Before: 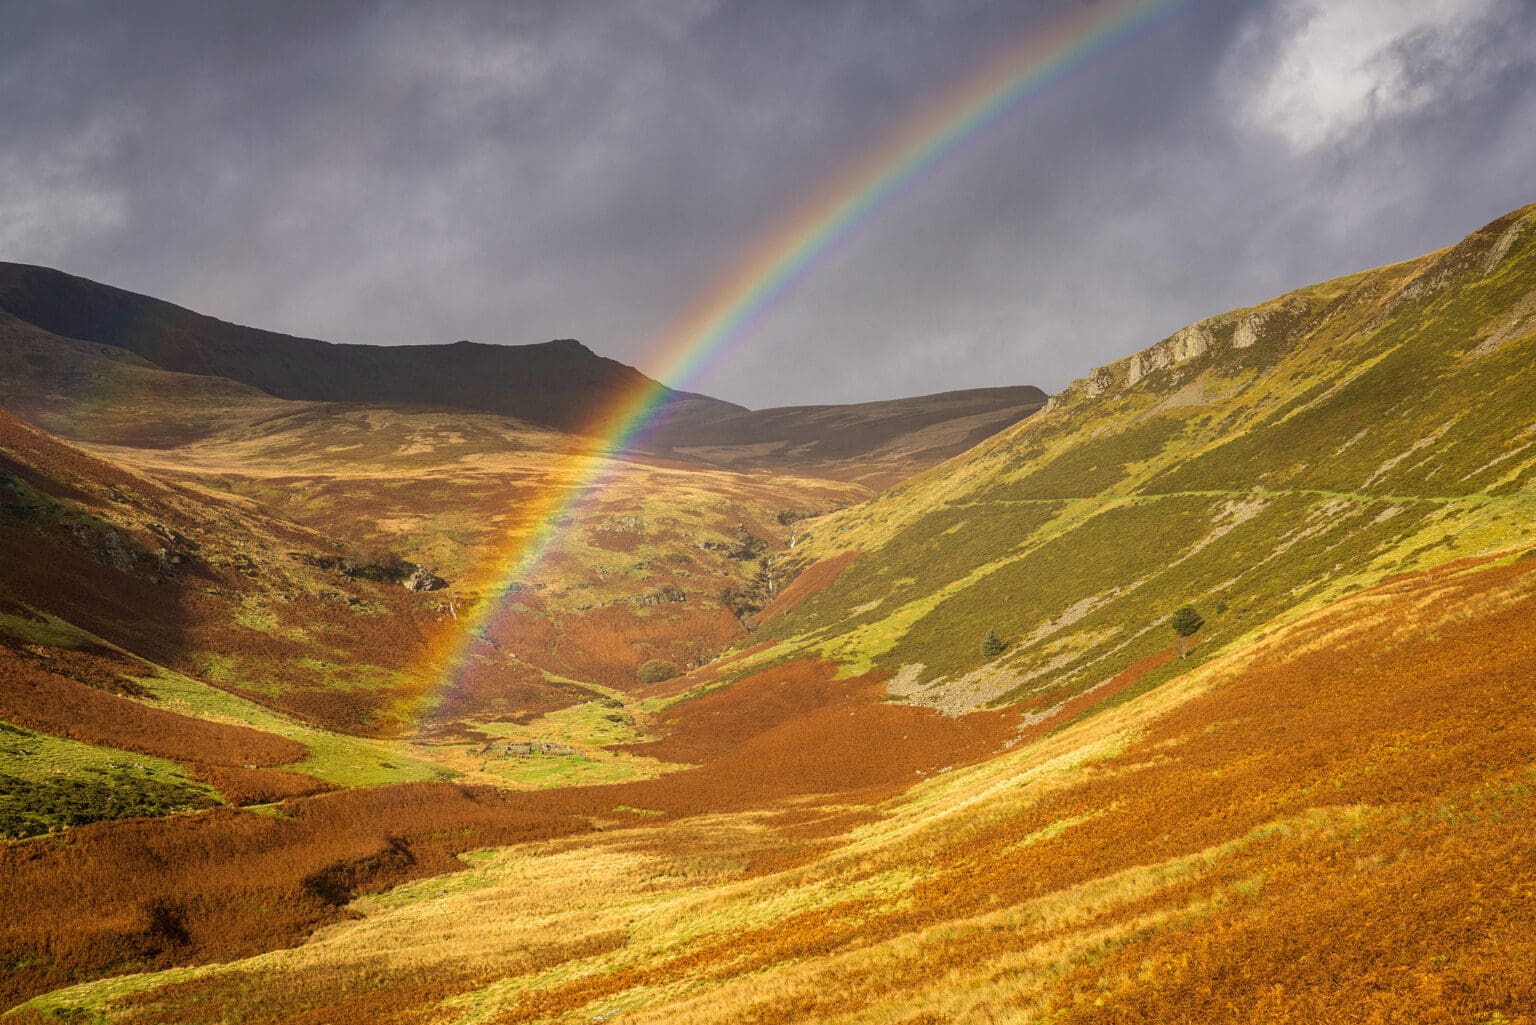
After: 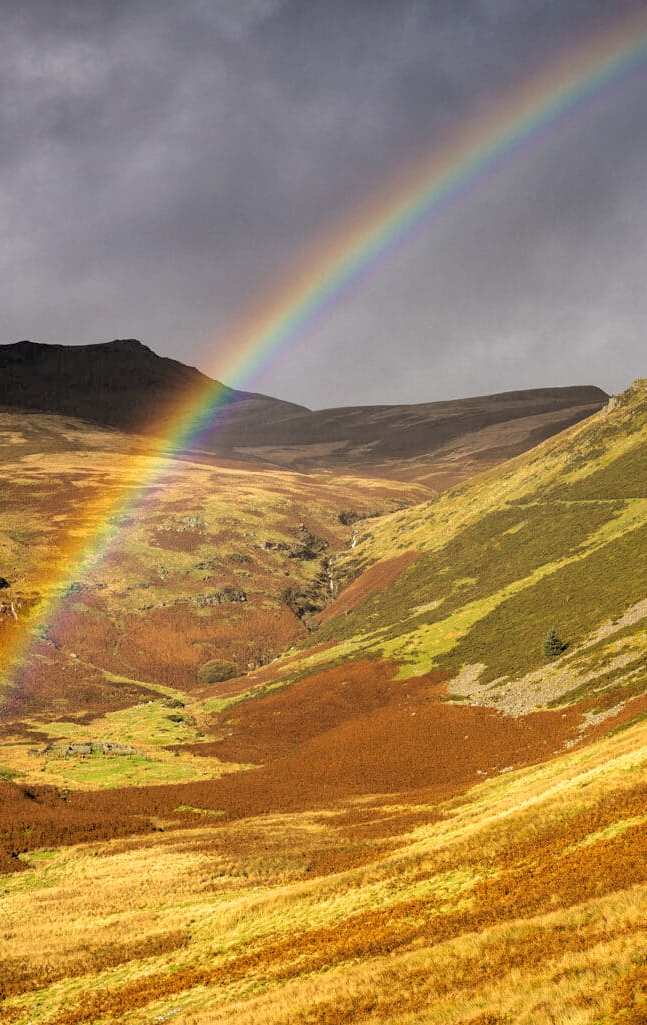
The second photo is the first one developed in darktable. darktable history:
crop: left 28.583%, right 29.231%
rgb levels: levels [[0.034, 0.472, 0.904], [0, 0.5, 1], [0, 0.5, 1]]
